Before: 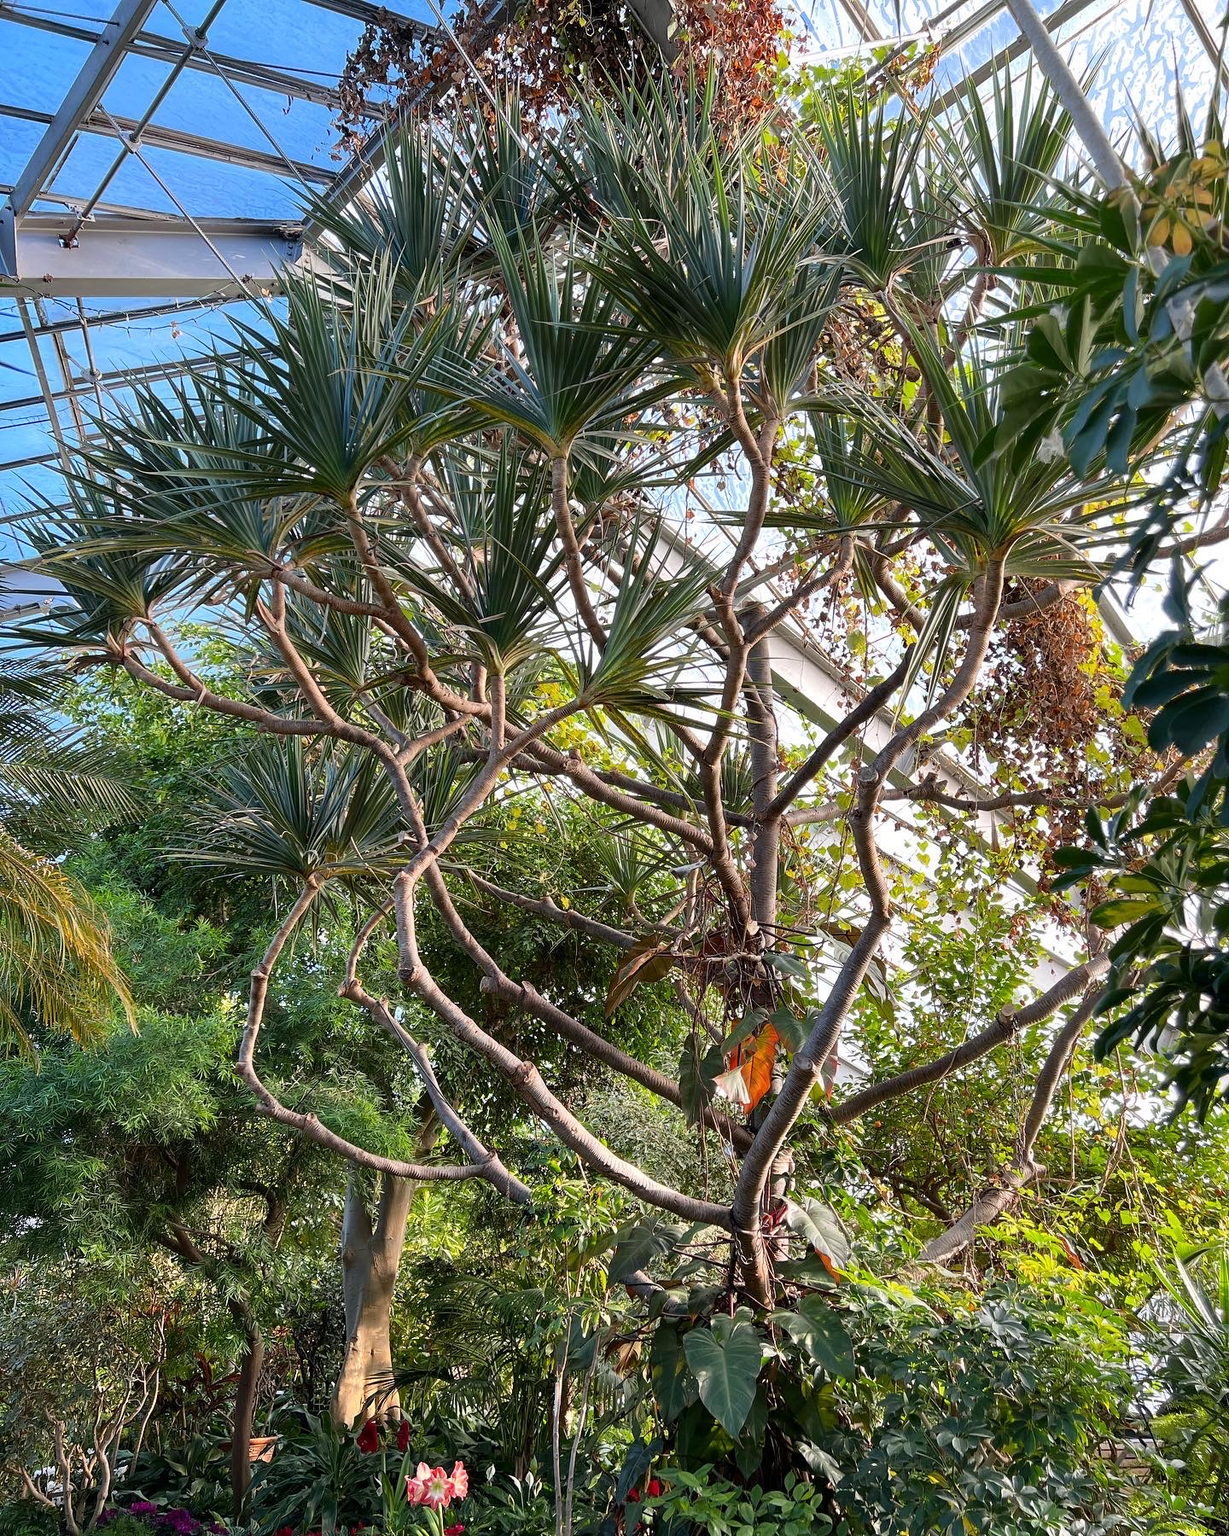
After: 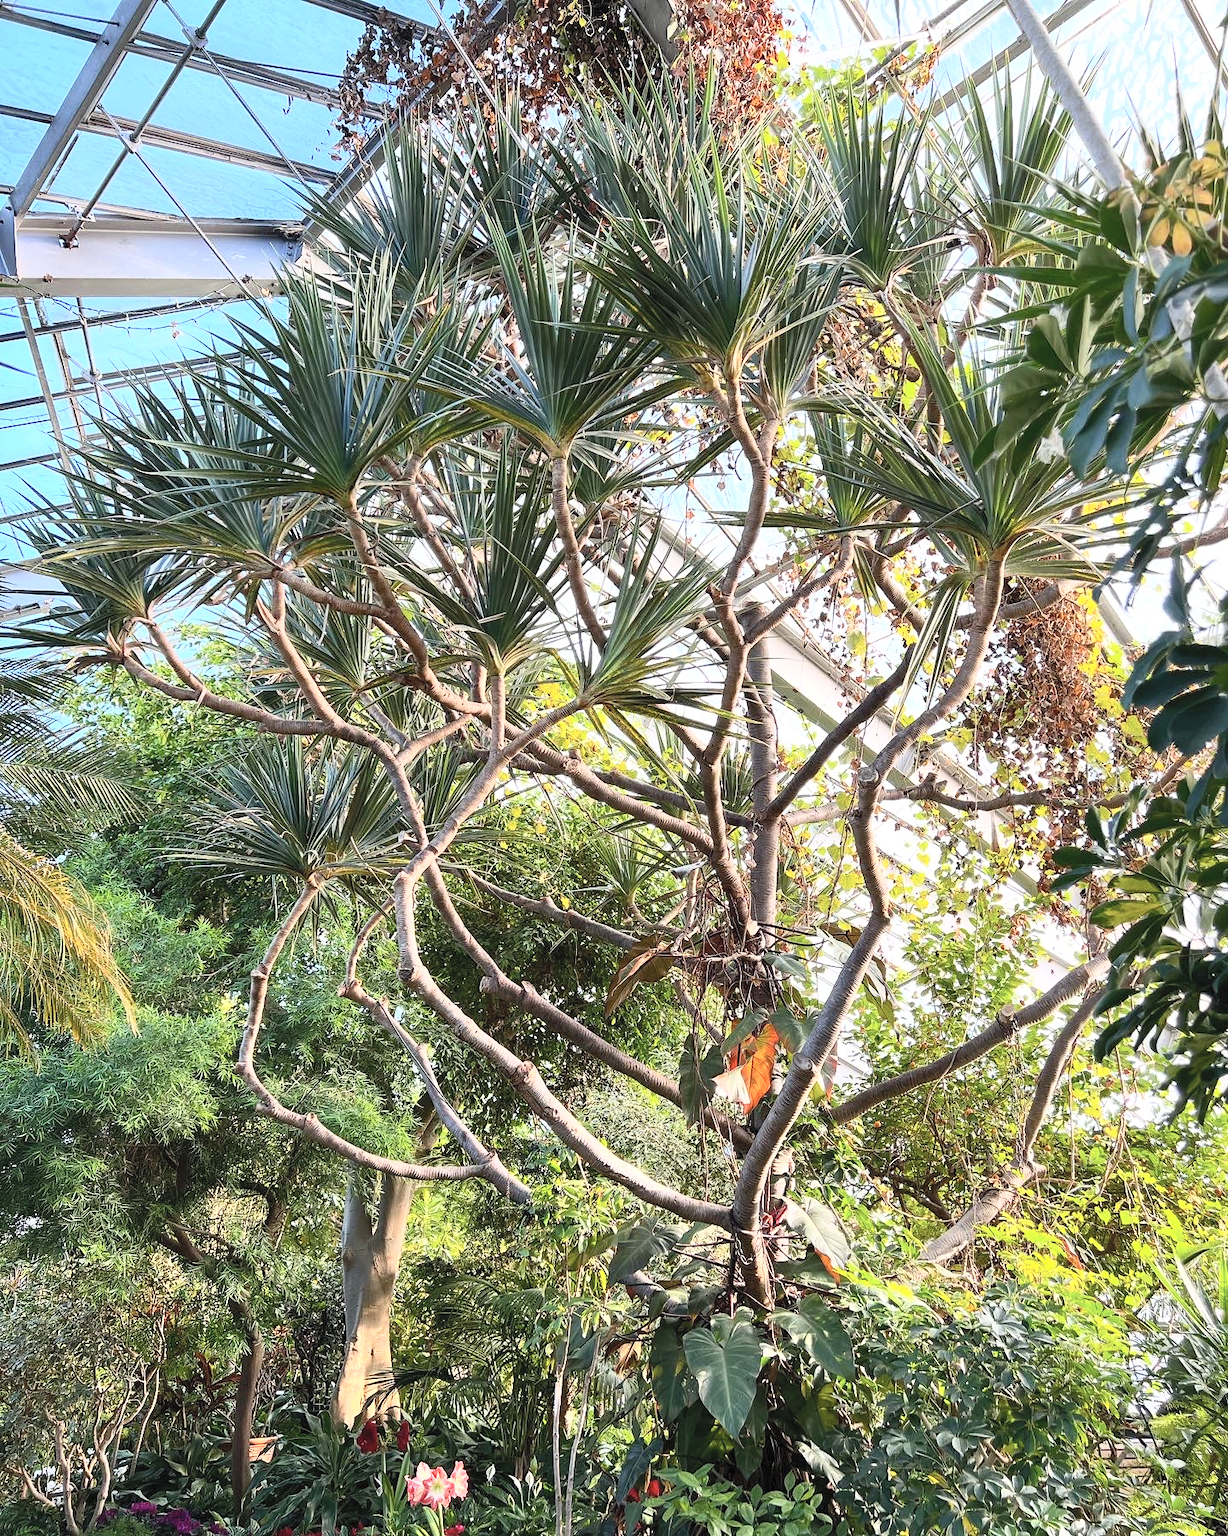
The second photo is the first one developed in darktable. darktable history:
contrast brightness saturation: contrast 0.378, brightness 0.525
